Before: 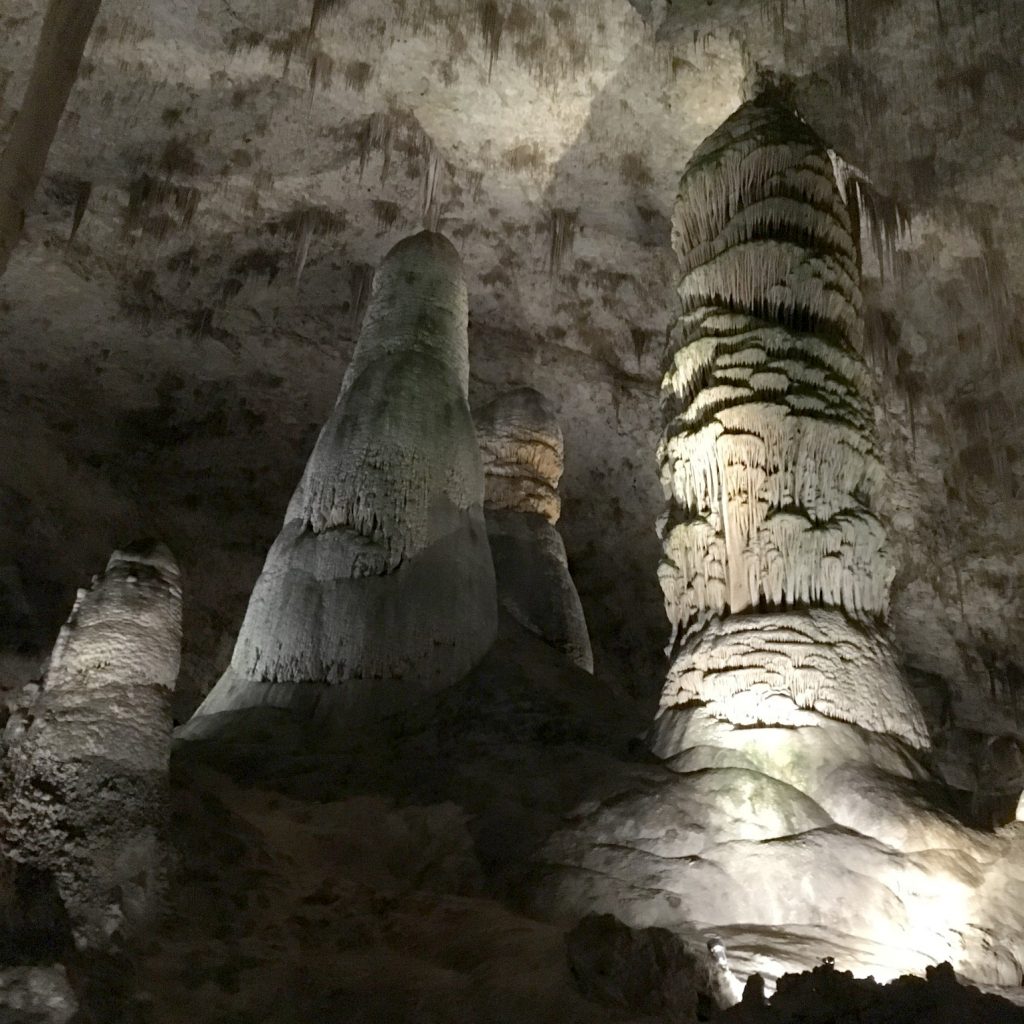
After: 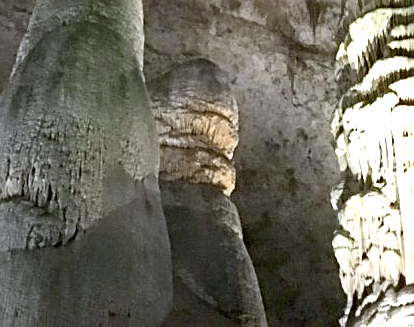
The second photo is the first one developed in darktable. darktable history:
white balance: red 0.976, blue 1.04
crop: left 31.751%, top 32.172%, right 27.8%, bottom 35.83%
sharpen: on, module defaults
exposure: black level correction 0, exposure 1.3 EV, compensate exposure bias true, compensate highlight preservation false
